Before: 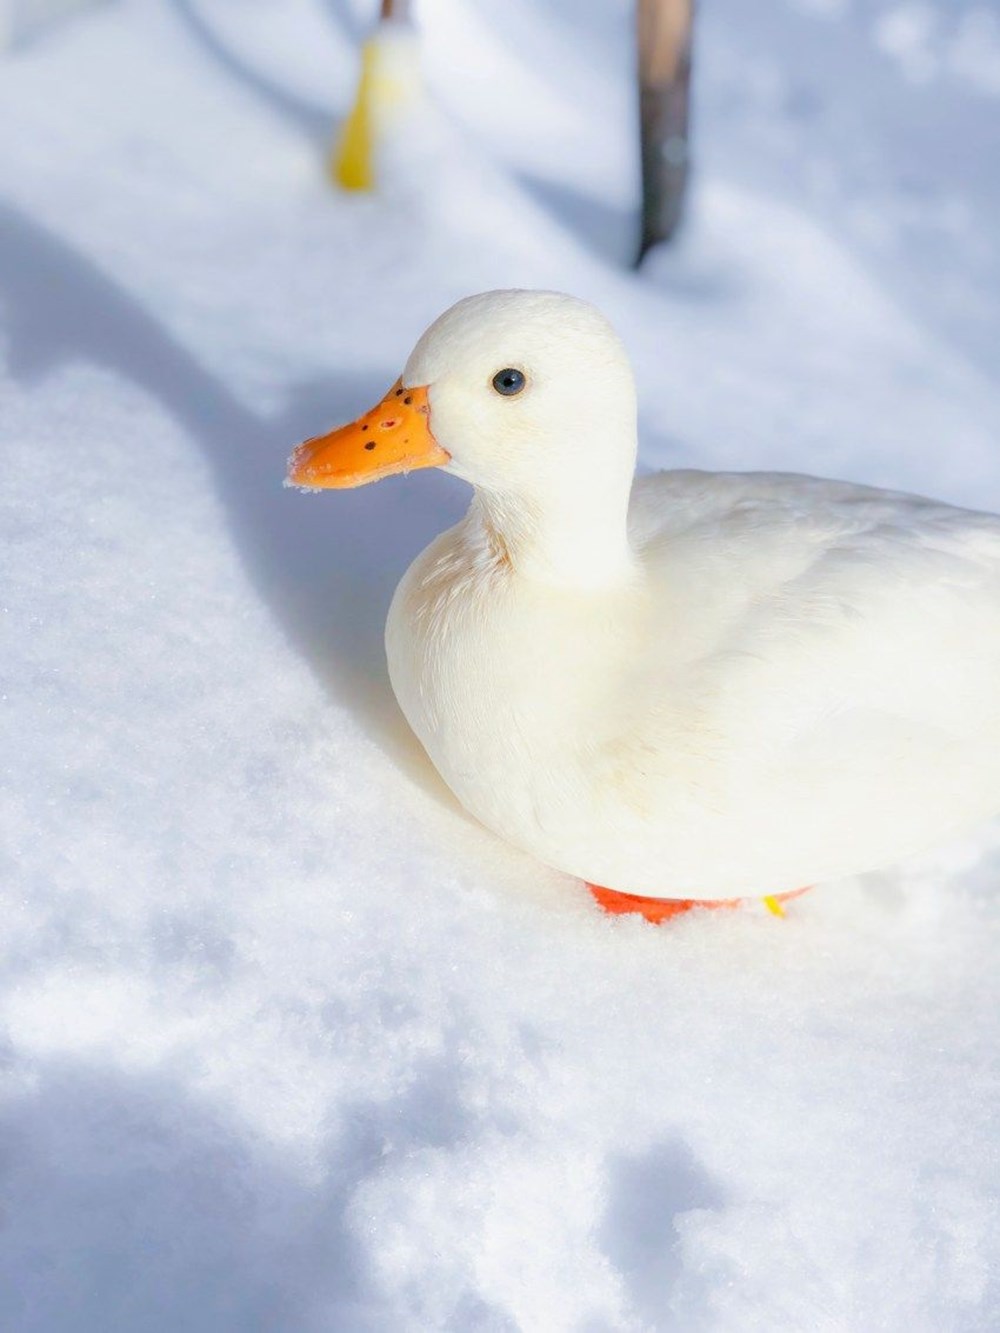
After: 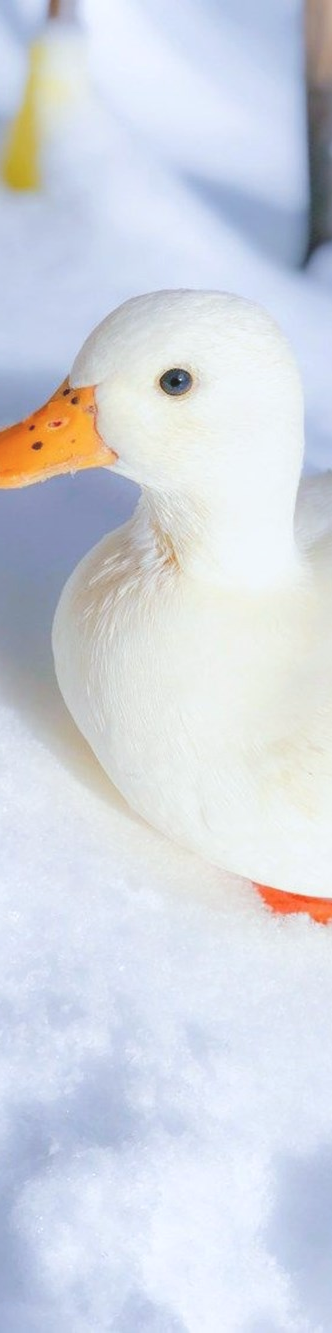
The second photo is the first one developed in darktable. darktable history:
white balance: red 0.976, blue 1.04
crop: left 33.36%, right 33.36%
color balance: lift [1.007, 1, 1, 1], gamma [1.097, 1, 1, 1]
